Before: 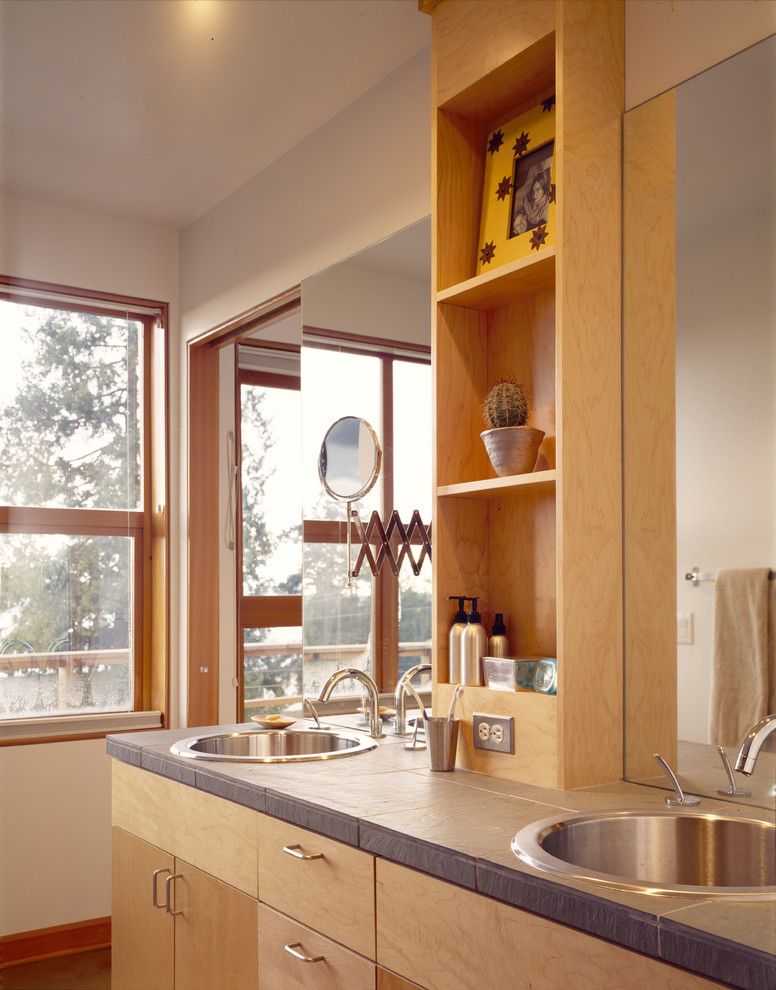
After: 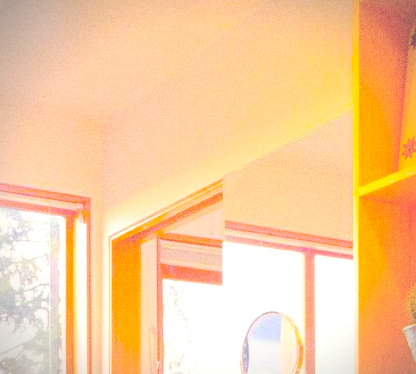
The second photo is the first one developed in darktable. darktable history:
tone equalizer: -8 EV 0.25 EV, -7 EV 0.417 EV, -6 EV 0.417 EV, -5 EV 0.25 EV, -3 EV -0.25 EV, -2 EV -0.417 EV, -1 EV -0.417 EV, +0 EV -0.25 EV, edges refinement/feathering 500, mask exposure compensation -1.57 EV, preserve details guided filter
crop: left 10.121%, top 10.631%, right 36.218%, bottom 51.526%
color balance: input saturation 134.34%, contrast -10.04%, contrast fulcrum 19.67%, output saturation 133.51%
exposure: exposure 1.25 EV, compensate exposure bias true, compensate highlight preservation false
contrast brightness saturation: brightness 1
vignetting: fall-off start 87%, automatic ratio true
white balance: emerald 1
grain: coarseness 0.09 ISO, strength 40%
